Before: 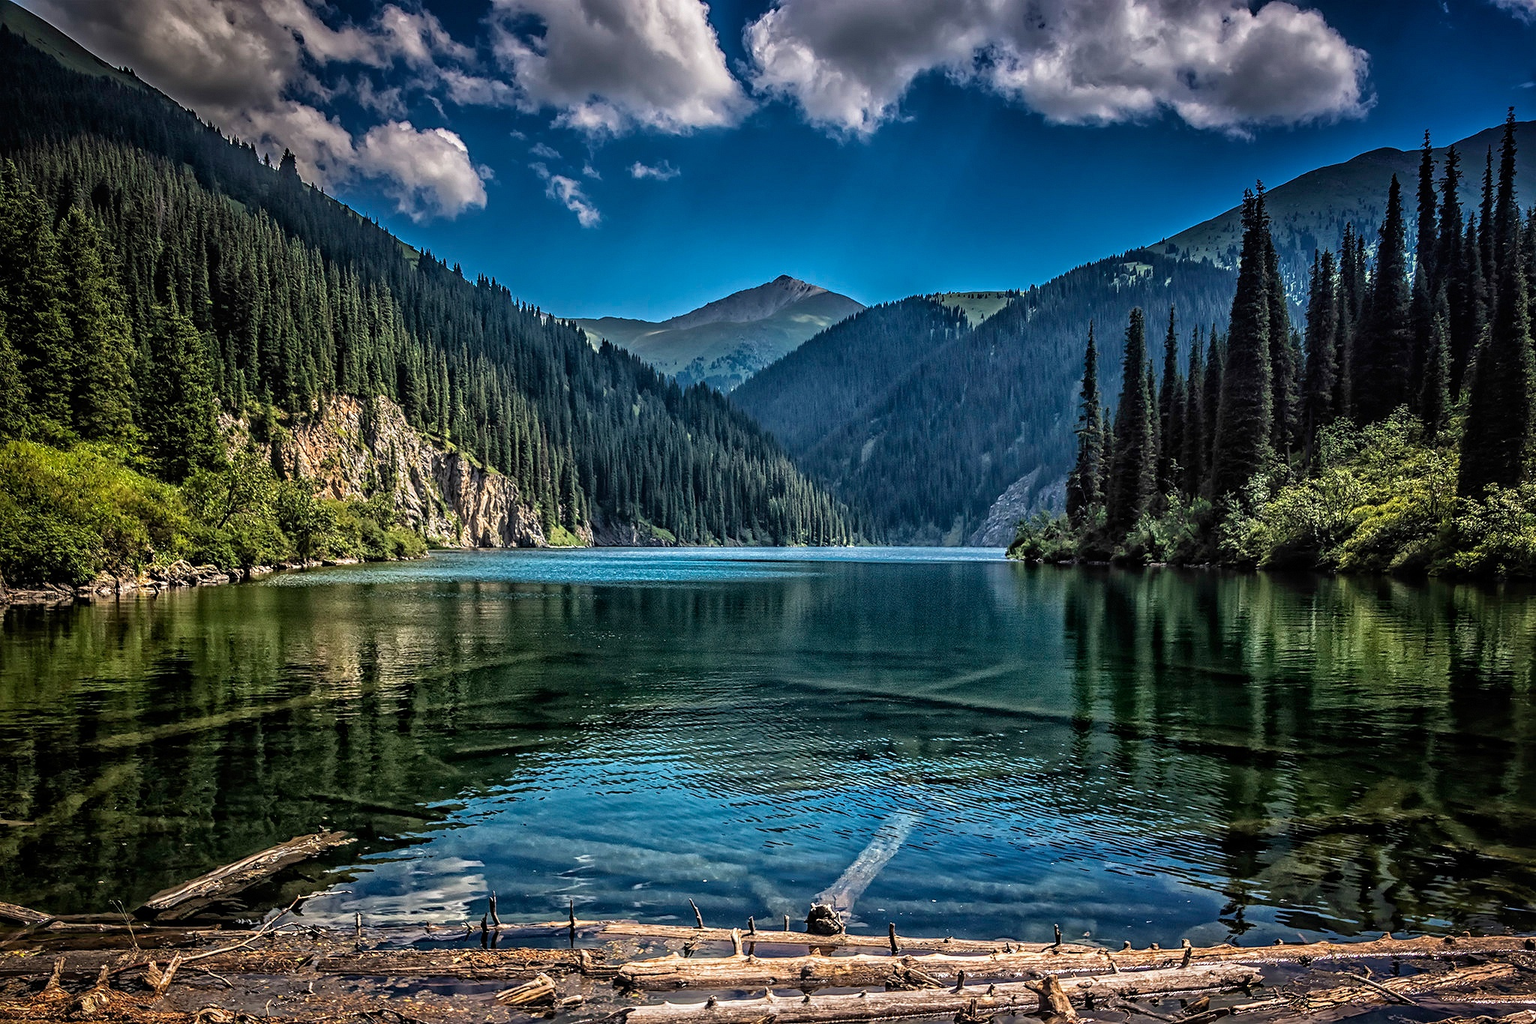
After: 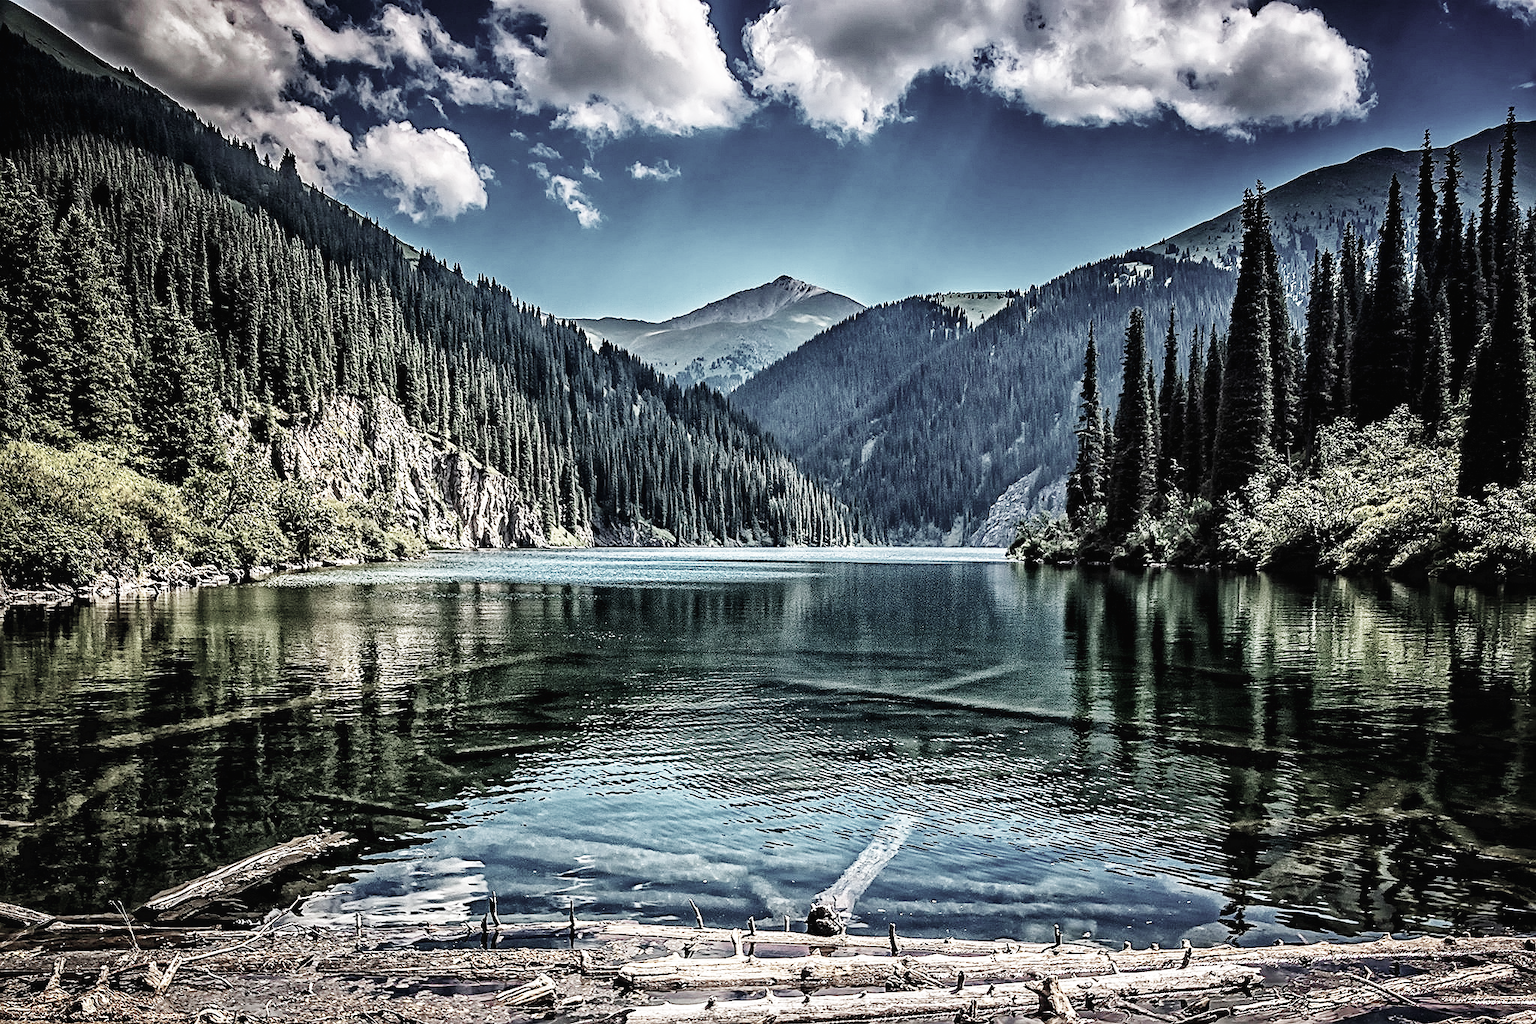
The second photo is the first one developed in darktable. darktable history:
color zones: curves: ch1 [(0, 0.34) (0.143, 0.164) (0.286, 0.152) (0.429, 0.176) (0.571, 0.173) (0.714, 0.188) (0.857, 0.199) (1, 0.34)]
base curve: curves: ch0 [(0, 0.003) (0.001, 0.002) (0.006, 0.004) (0.02, 0.022) (0.048, 0.086) (0.094, 0.234) (0.162, 0.431) (0.258, 0.629) (0.385, 0.8) (0.548, 0.918) (0.751, 0.988) (1, 1)], preserve colors none
sharpen: on, module defaults
